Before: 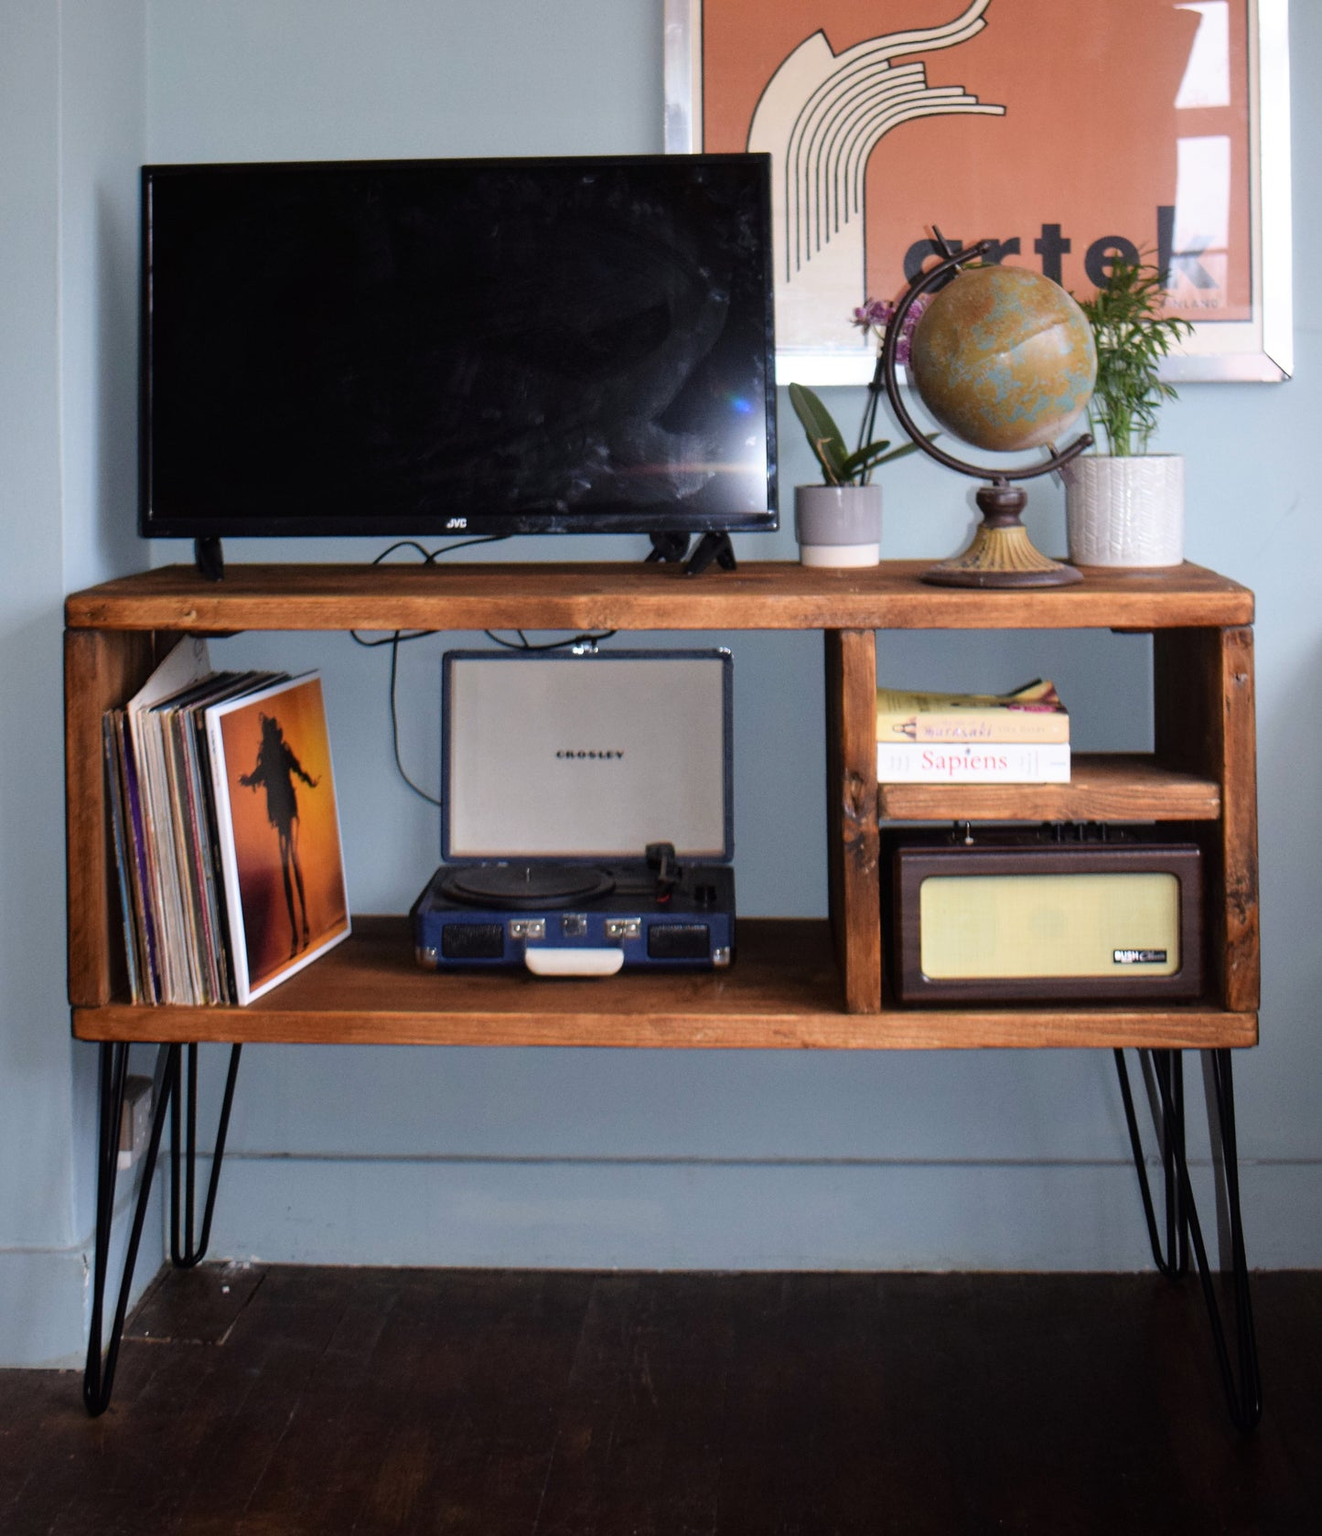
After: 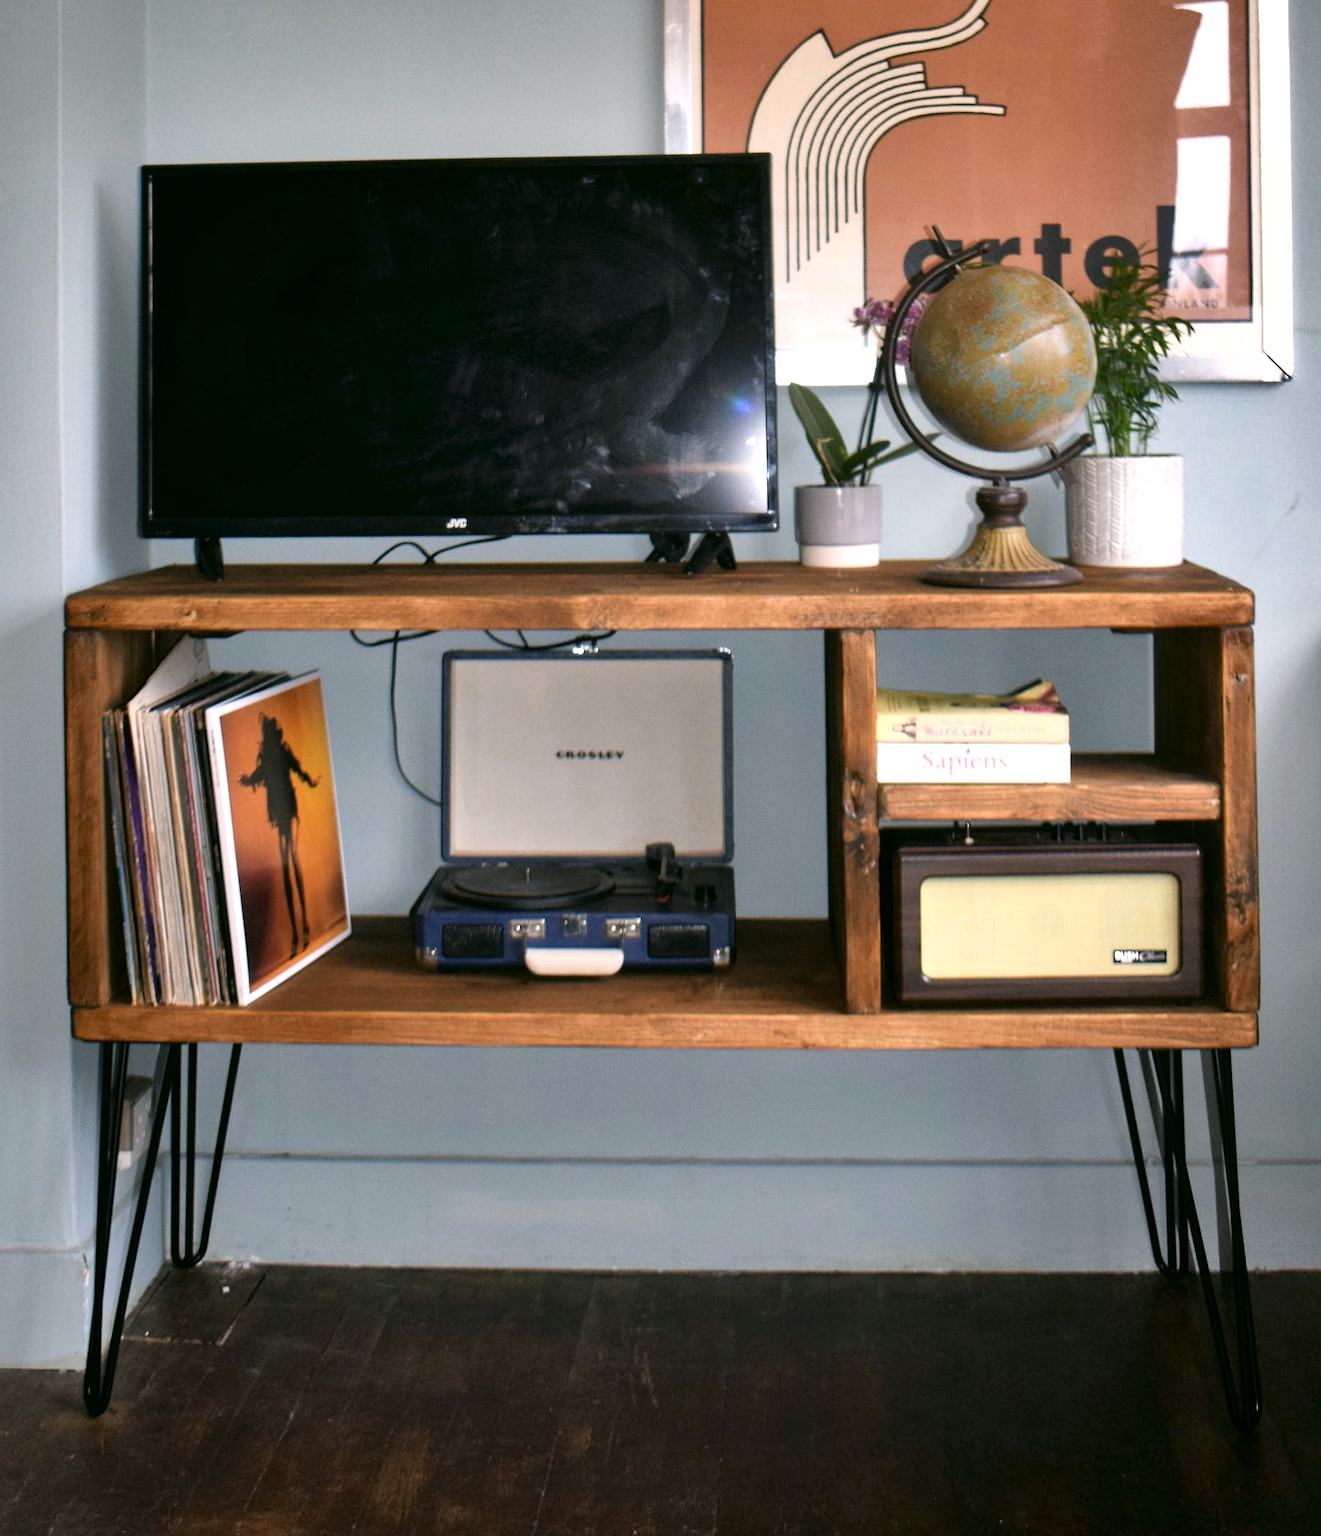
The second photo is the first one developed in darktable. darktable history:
shadows and highlights: white point adjustment -3.64, highlights -63.34, highlights color adjustment 42%, soften with gaussian
color correction: highlights a* 4.02, highlights b* 4.98, shadows a* -7.55, shadows b* 4.98
color contrast: green-magenta contrast 0.84, blue-yellow contrast 0.86
exposure: black level correction 0.001, exposure 0.5 EV, compensate exposure bias true, compensate highlight preservation false
